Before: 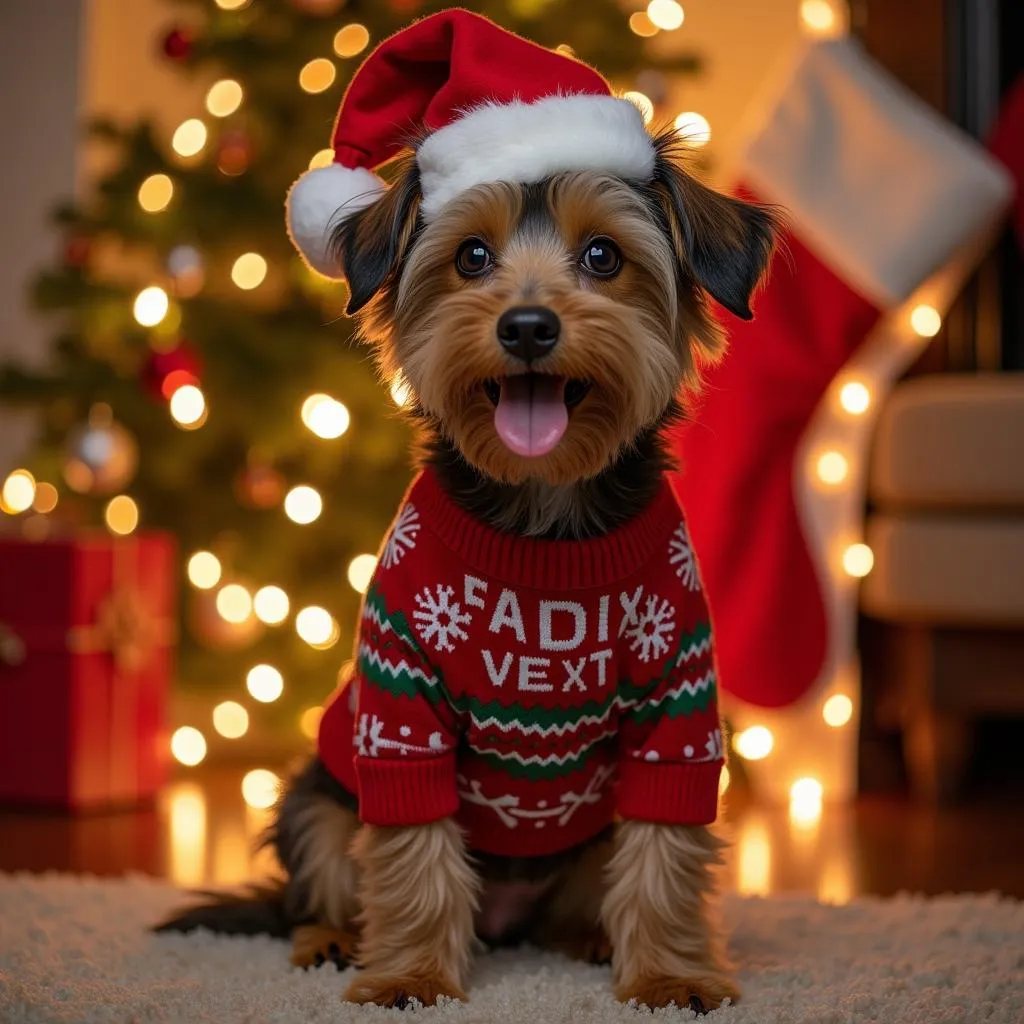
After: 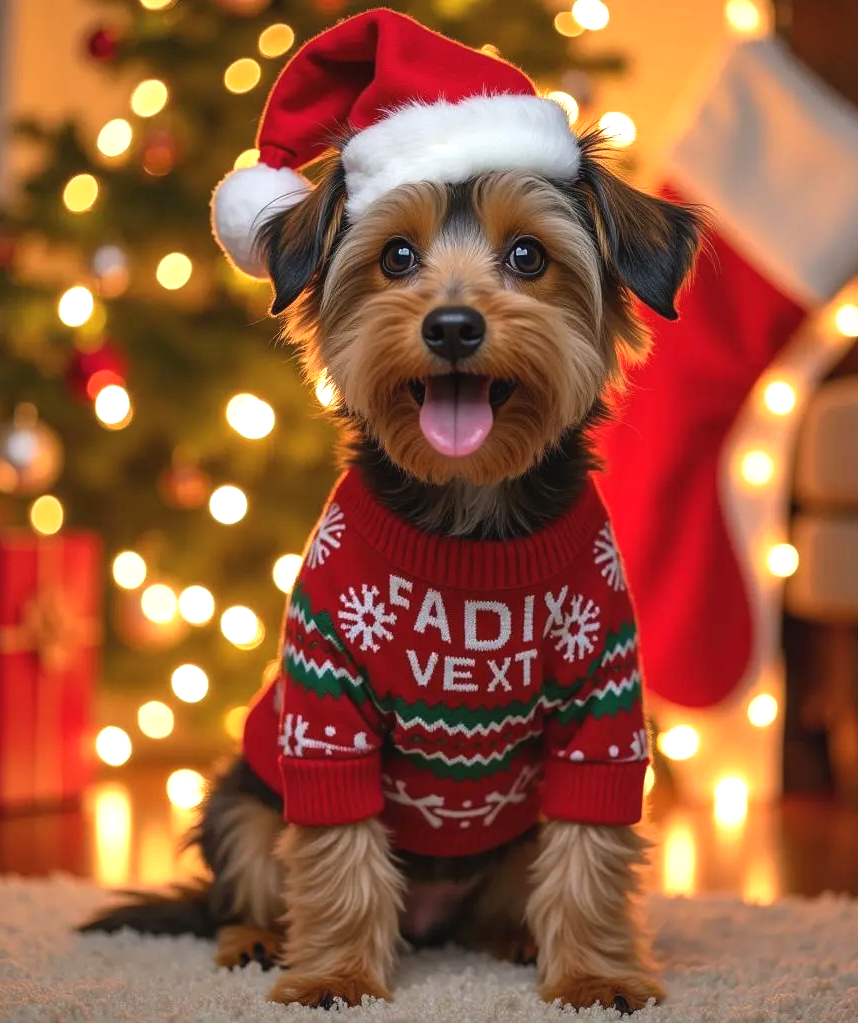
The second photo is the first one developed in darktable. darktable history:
exposure: black level correction -0.002, exposure 0.706 EV, compensate highlight preservation false
crop: left 7.387%, right 7.814%
